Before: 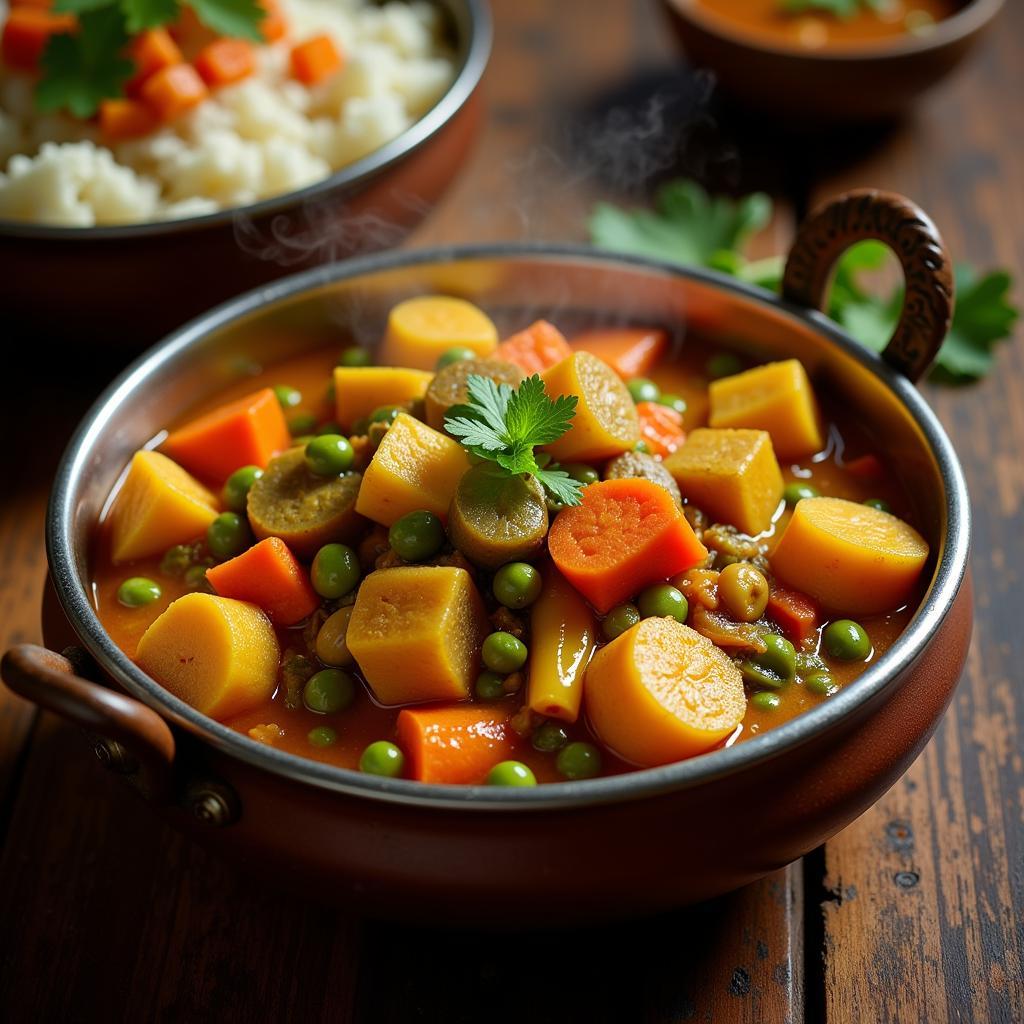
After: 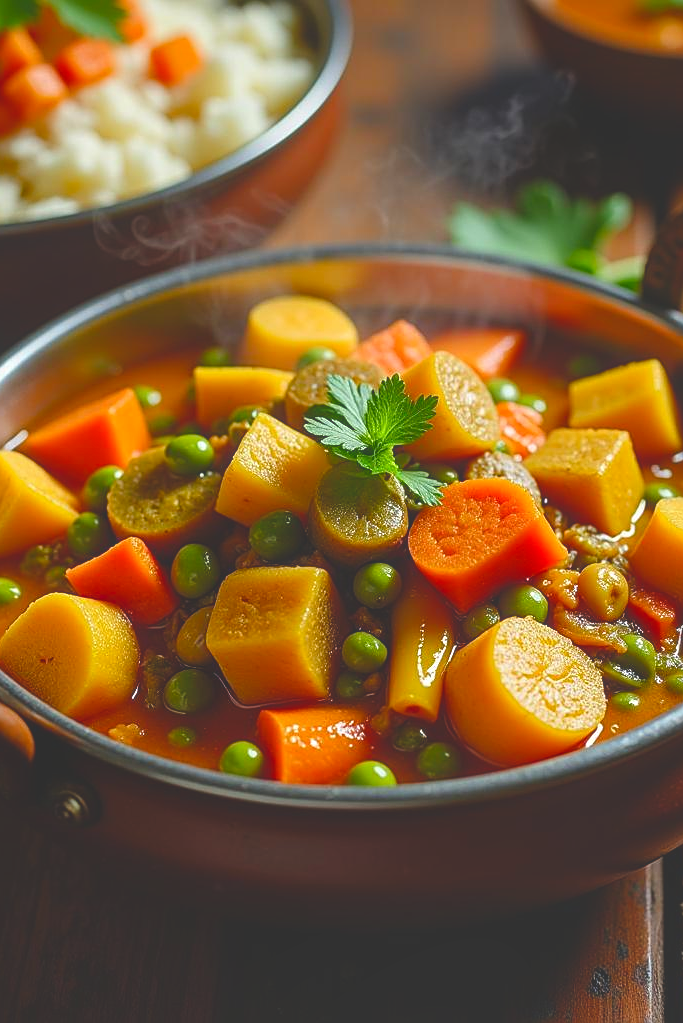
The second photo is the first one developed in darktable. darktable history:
crop and rotate: left 13.766%, right 19.469%
sharpen: on, module defaults
color balance rgb: global offset › luminance 1.968%, white fulcrum 1.02 EV, linear chroma grading › global chroma 8.936%, perceptual saturation grading › global saturation 20%, perceptual saturation grading › highlights -25.621%, perceptual saturation grading › shadows 25.392%
exposure: exposure 0.202 EV, compensate highlight preservation false
local contrast: highlights 45%, shadows 6%, detail 100%
shadows and highlights: shadows 31.59, highlights -33.07, soften with gaussian
